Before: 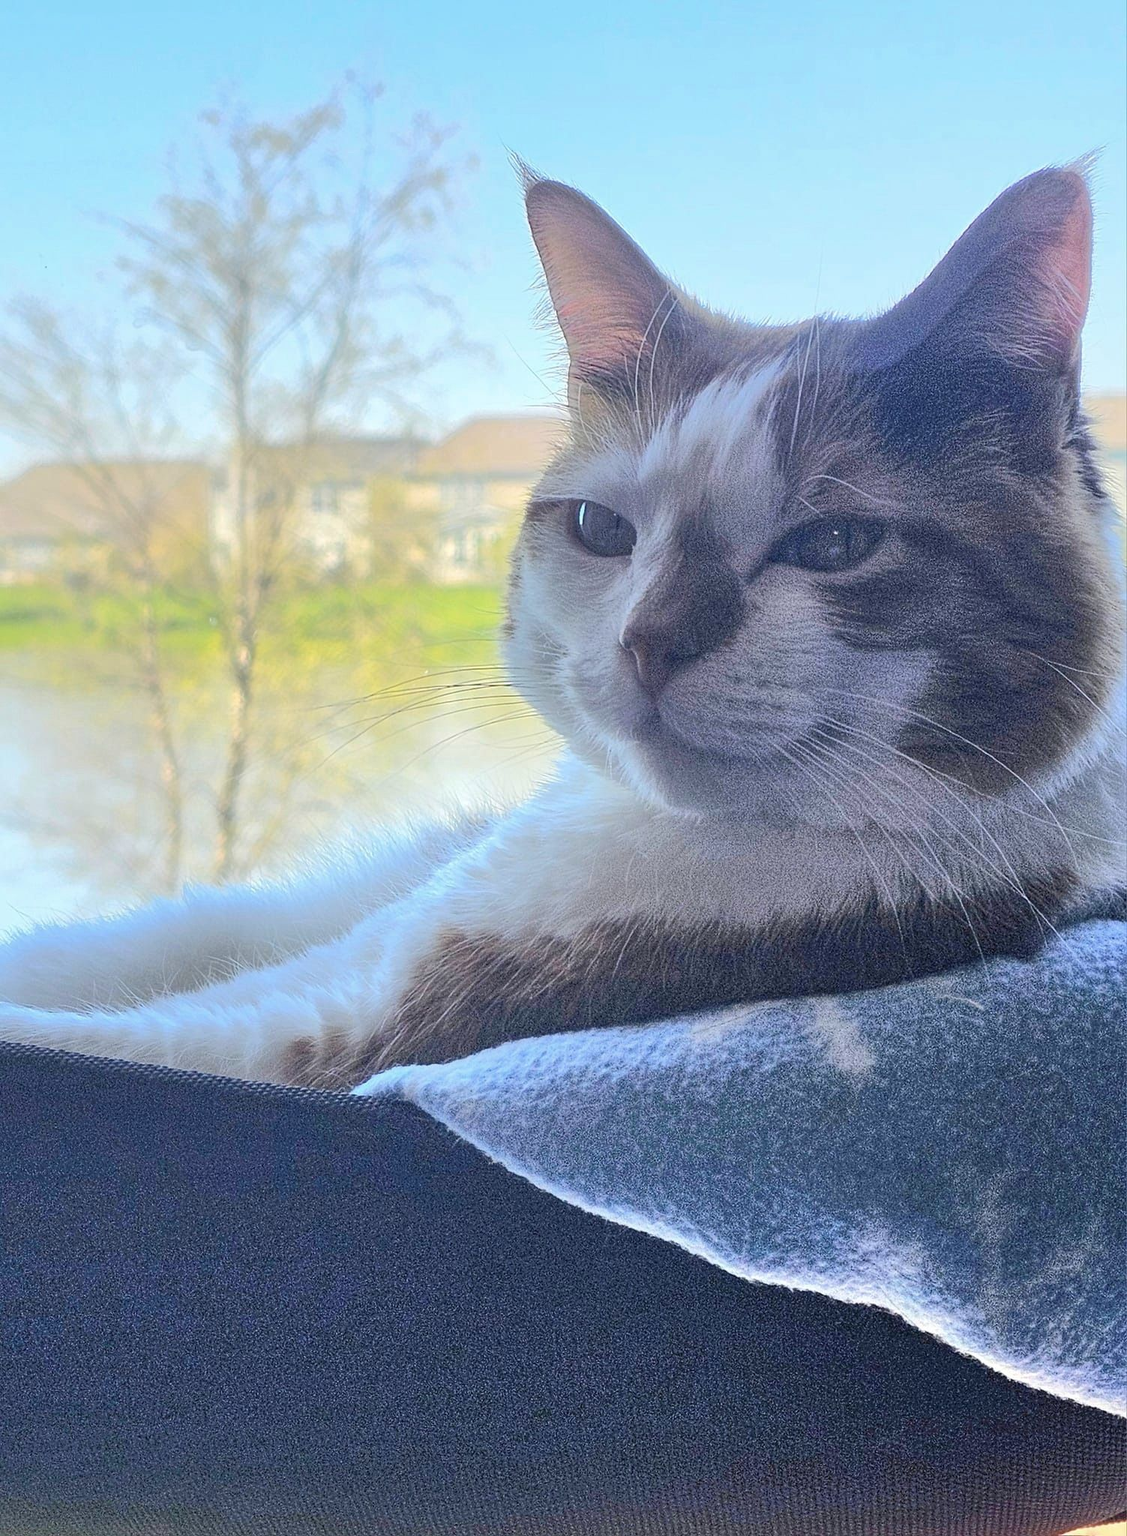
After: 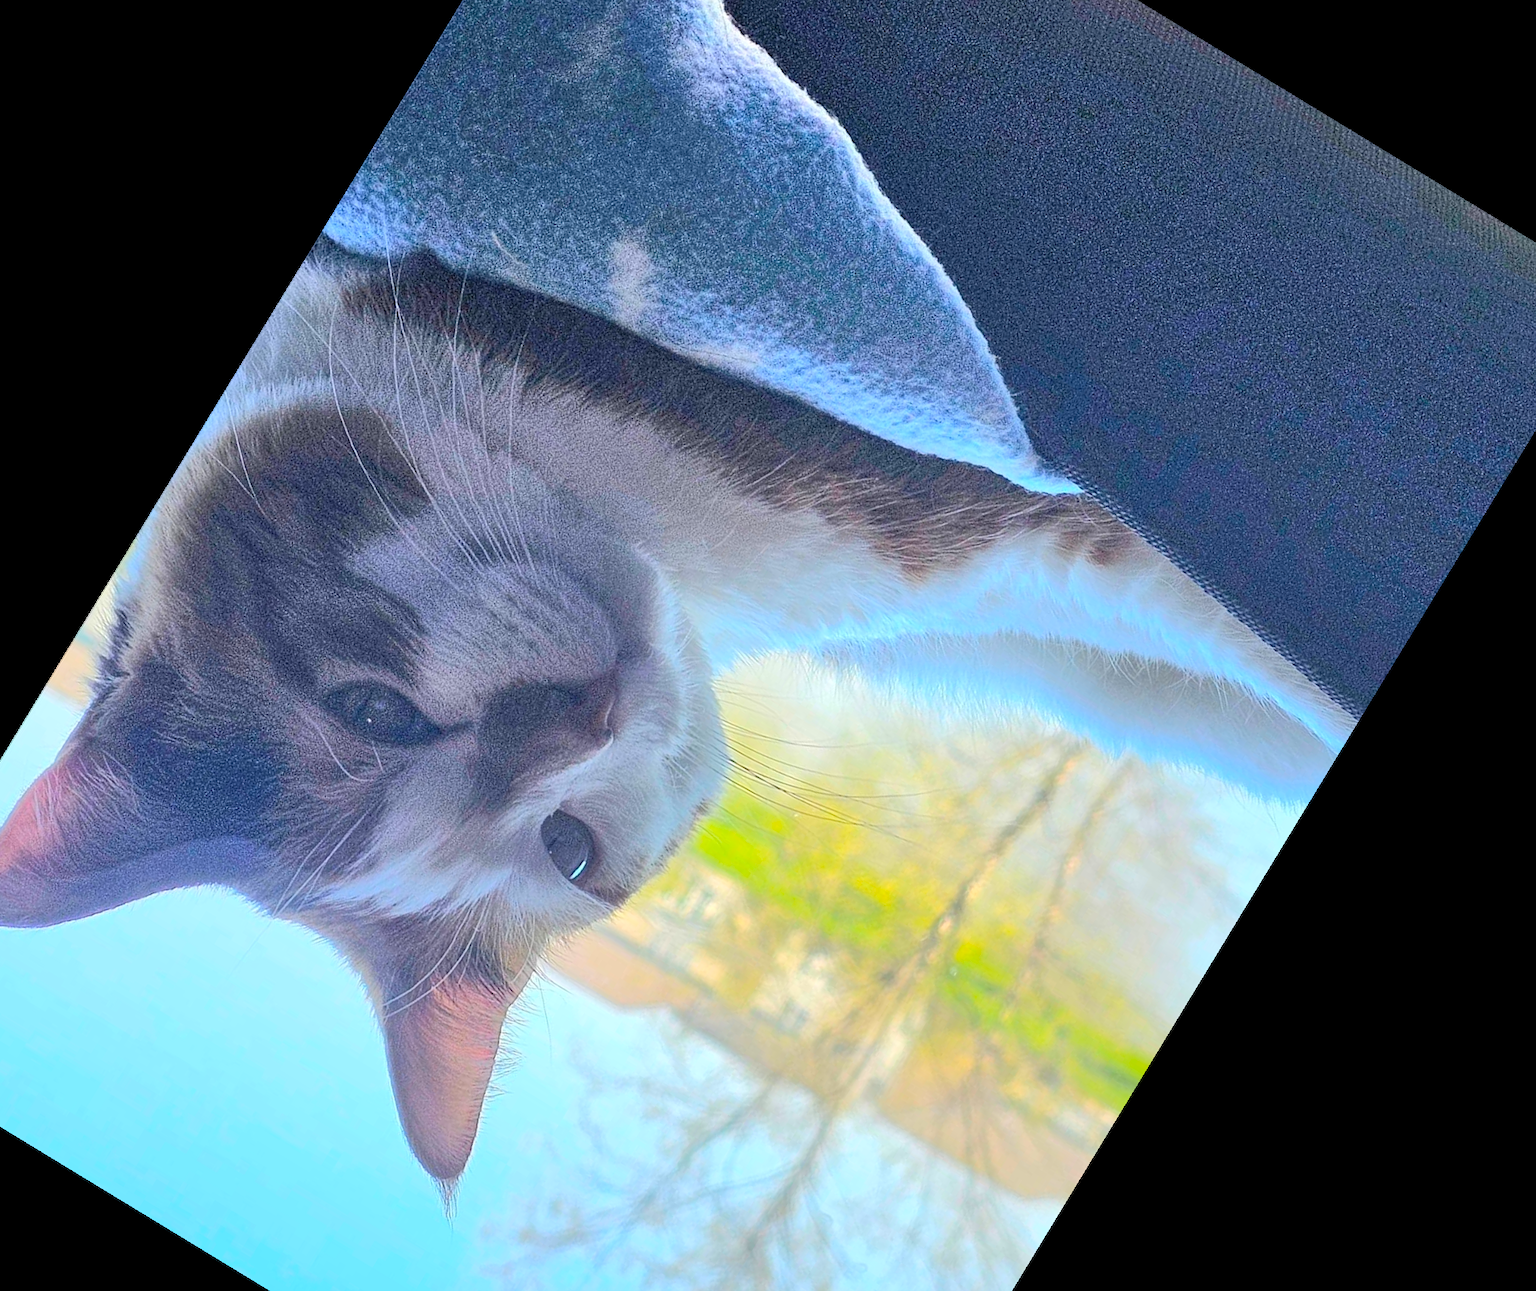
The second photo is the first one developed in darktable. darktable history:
tone equalizer: on, module defaults
crop and rotate: angle 148.68°, left 9.111%, top 15.603%, right 4.588%, bottom 17.041%
contrast brightness saturation: contrast 0.05, brightness 0.06, saturation 0.01
color balance: output saturation 120%
